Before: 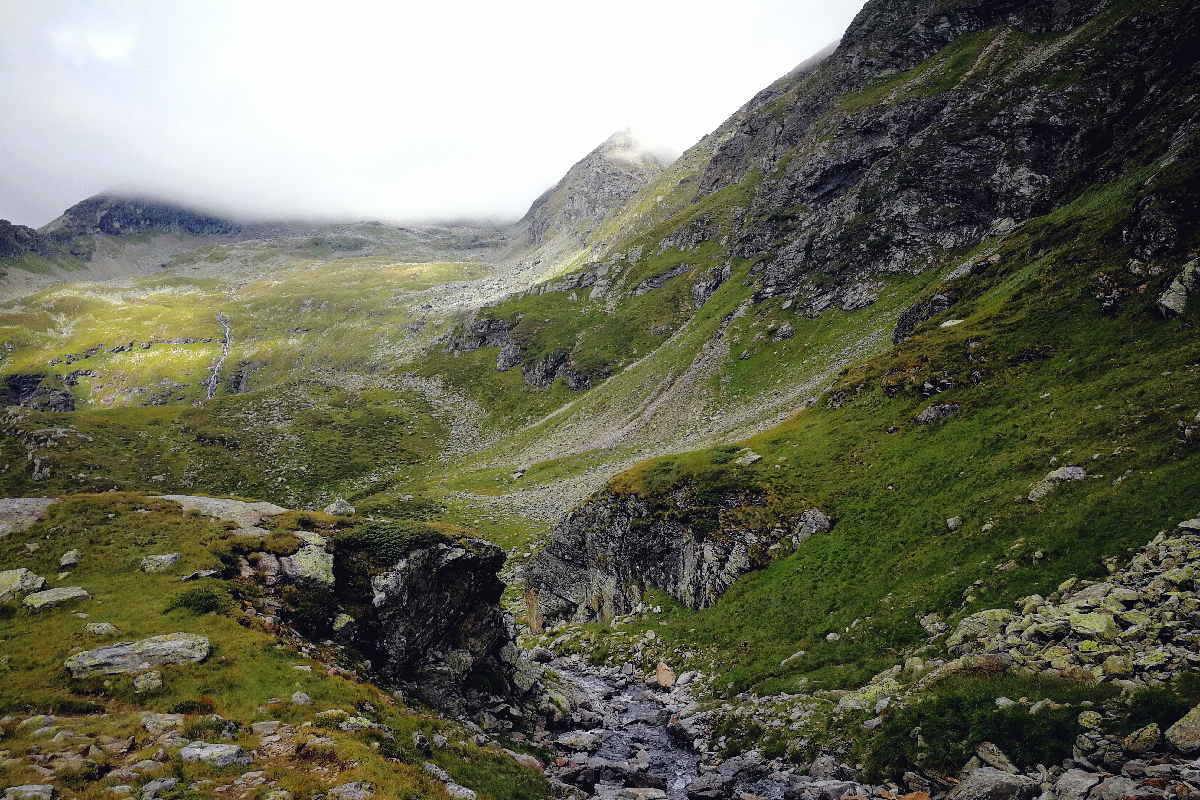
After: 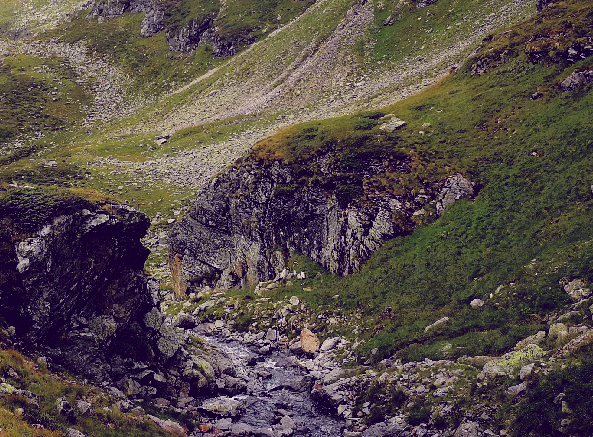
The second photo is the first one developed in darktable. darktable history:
color balance: lift [1.001, 0.997, 0.99, 1.01], gamma [1.007, 1, 0.975, 1.025], gain [1, 1.065, 1.052, 0.935], contrast 13.25%
white balance: emerald 1
crop: left 29.672%, top 41.786%, right 20.851%, bottom 3.487%
